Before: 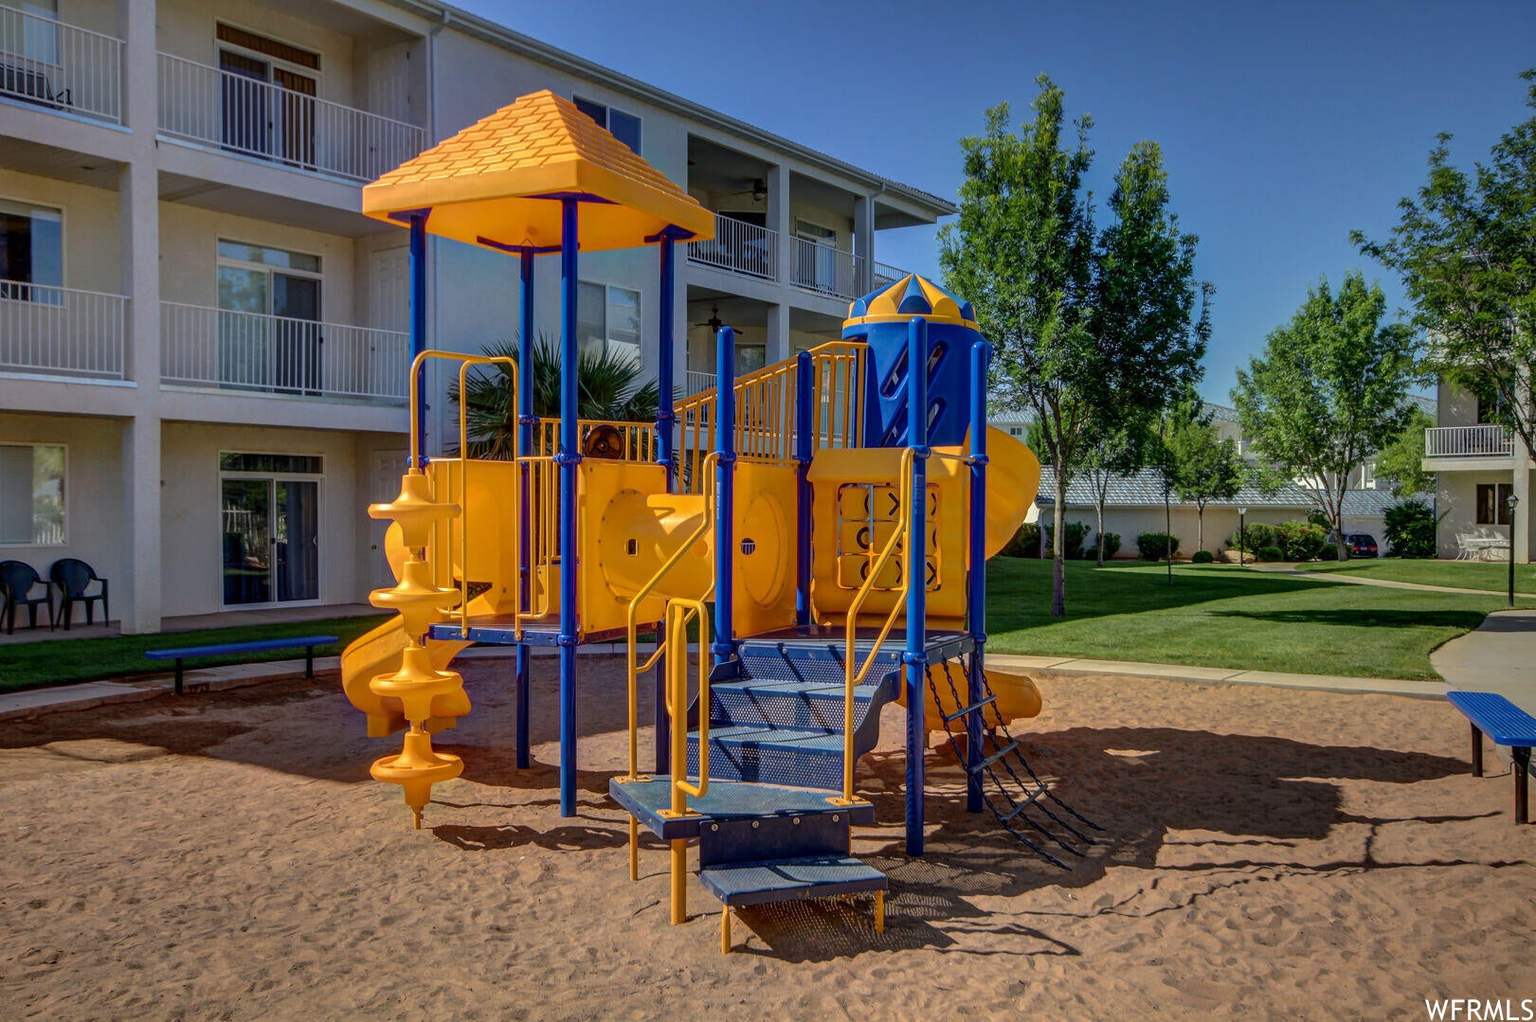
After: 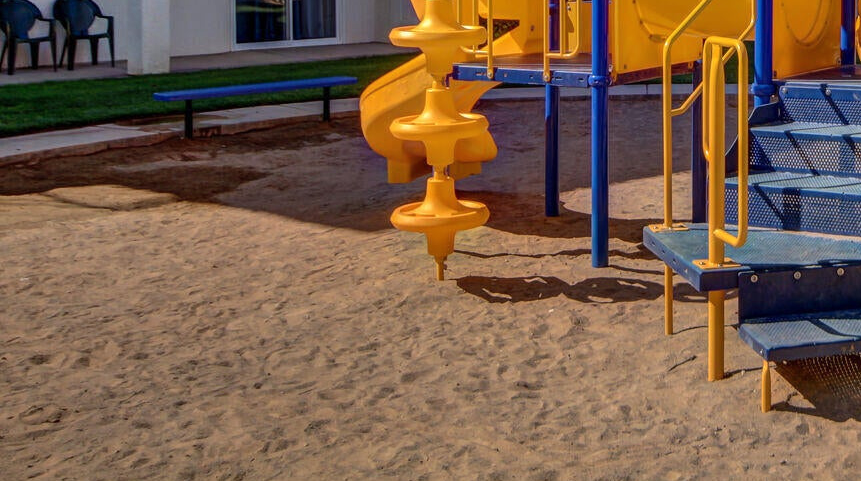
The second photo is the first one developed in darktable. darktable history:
crop and rotate: top 55.173%, right 46.833%, bottom 0.184%
levels: levels [0, 0.498, 0.996]
shadows and highlights: soften with gaussian
